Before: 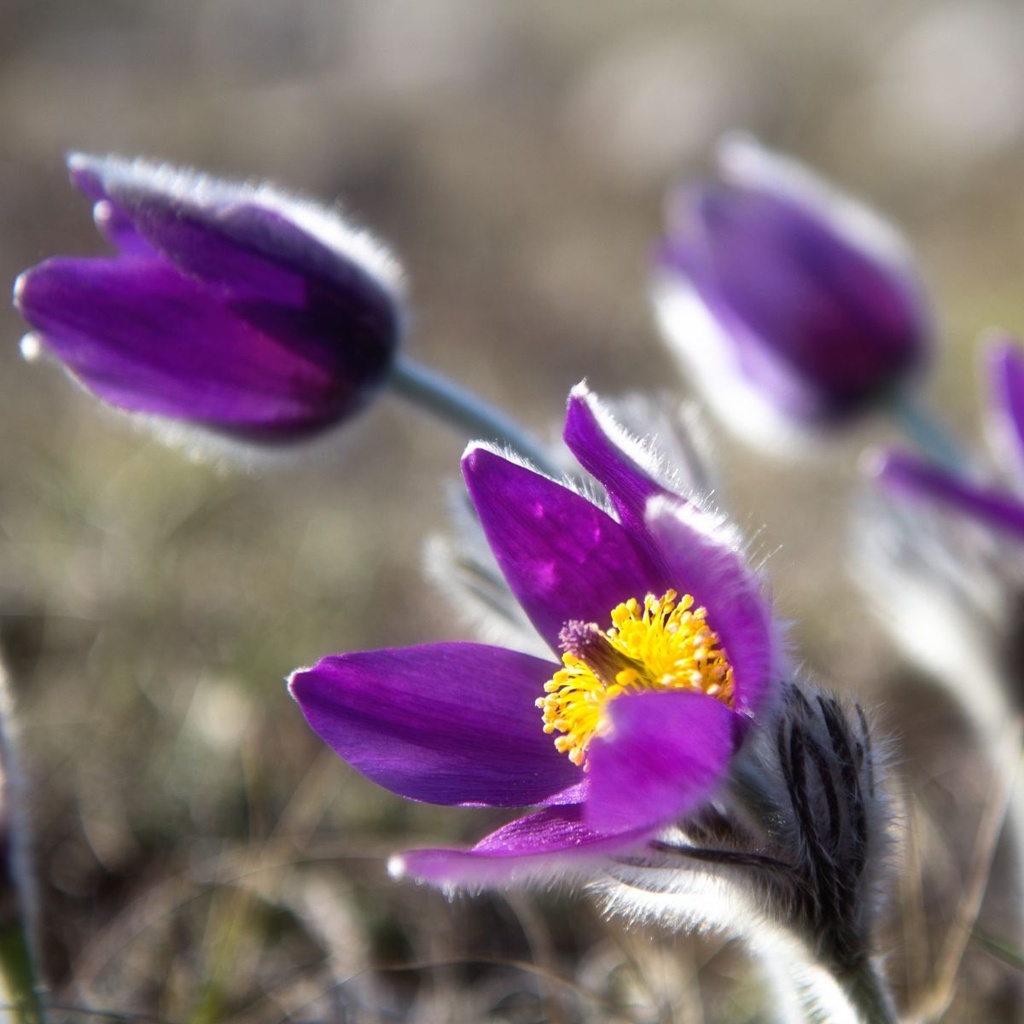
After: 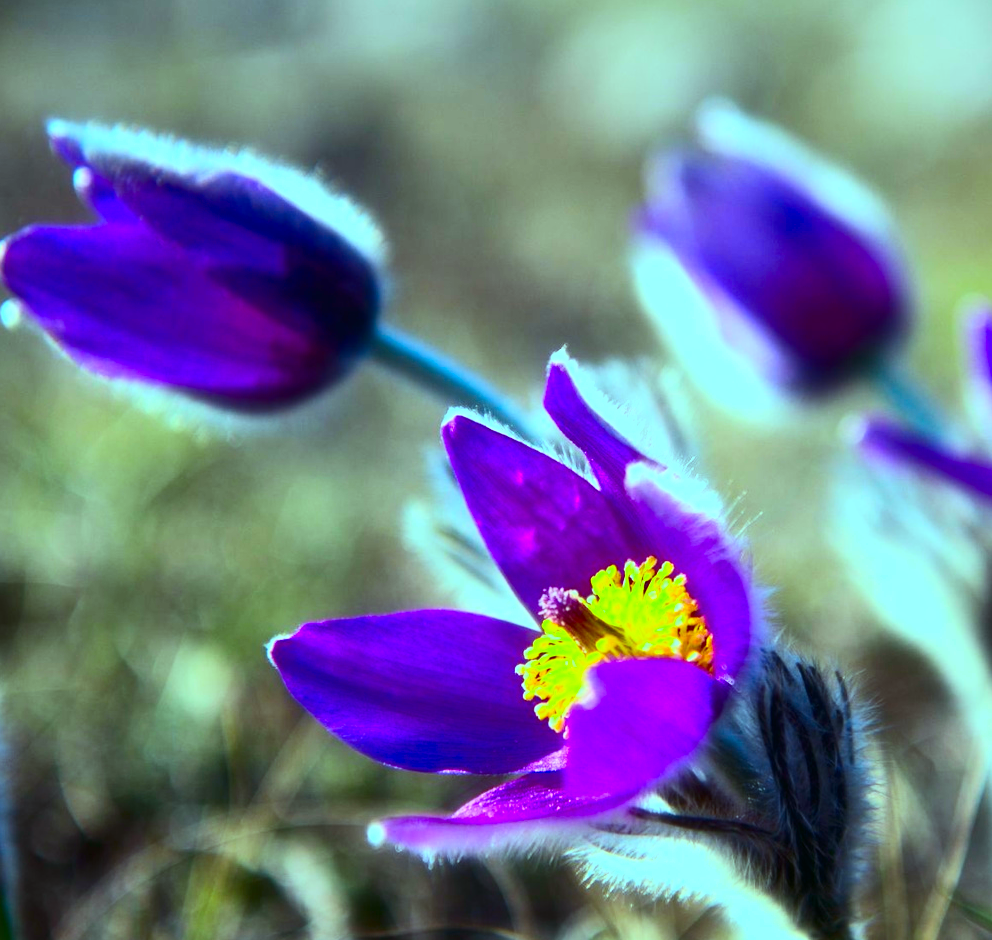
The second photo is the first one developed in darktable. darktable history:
color balance: mode lift, gamma, gain (sRGB), lift [0.997, 0.979, 1.021, 1.011], gamma [1, 1.084, 0.916, 0.998], gain [1, 0.87, 1.13, 1.101], contrast 4.55%, contrast fulcrum 38.24%, output saturation 104.09%
contrast brightness saturation: contrast 0.26, brightness 0.02, saturation 0.87
crop: left 1.964%, top 3.251%, right 1.122%, bottom 4.933%
